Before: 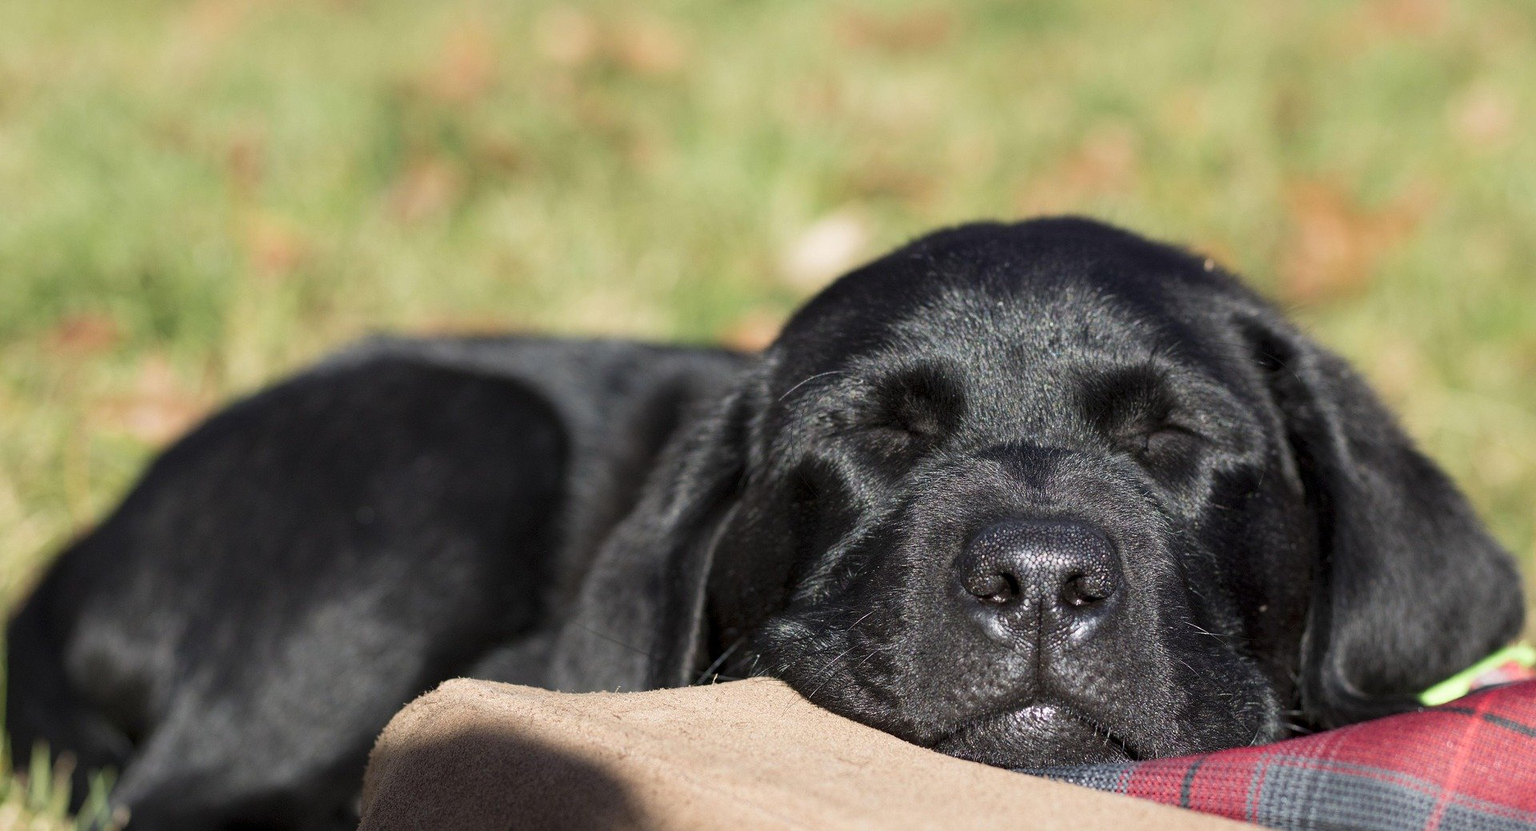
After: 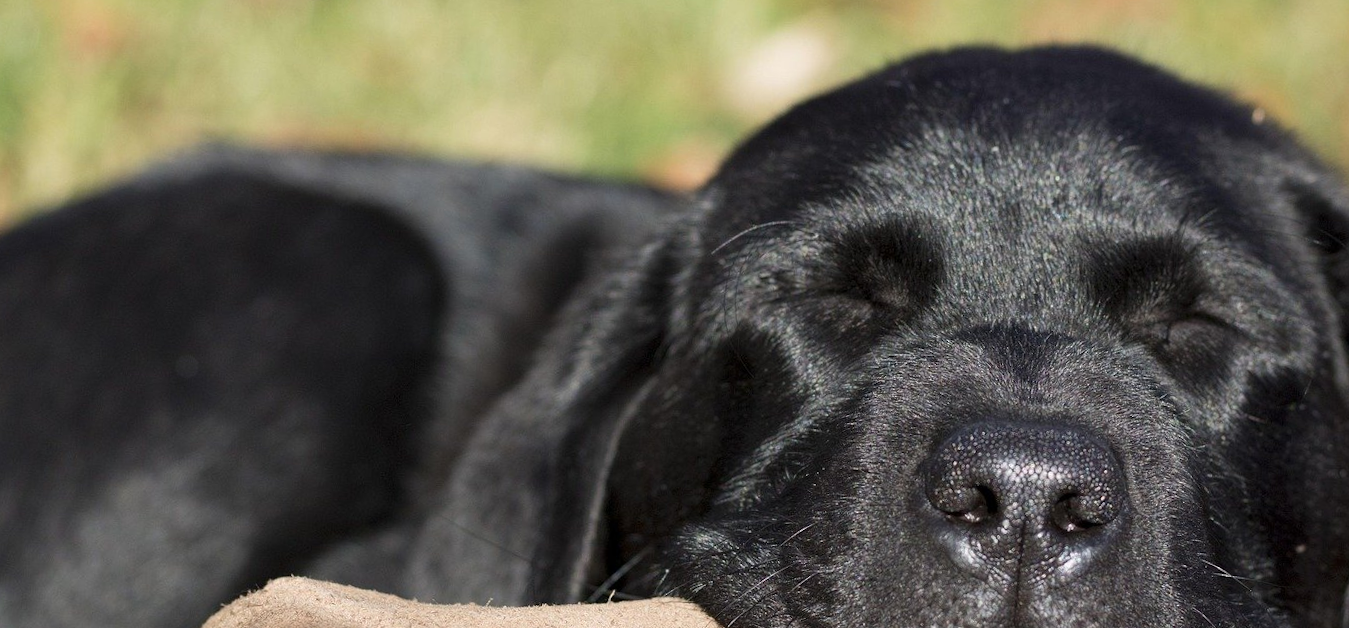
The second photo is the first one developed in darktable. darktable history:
crop and rotate: angle -3.37°, left 9.868%, top 21.147%, right 12.322%, bottom 11.92%
